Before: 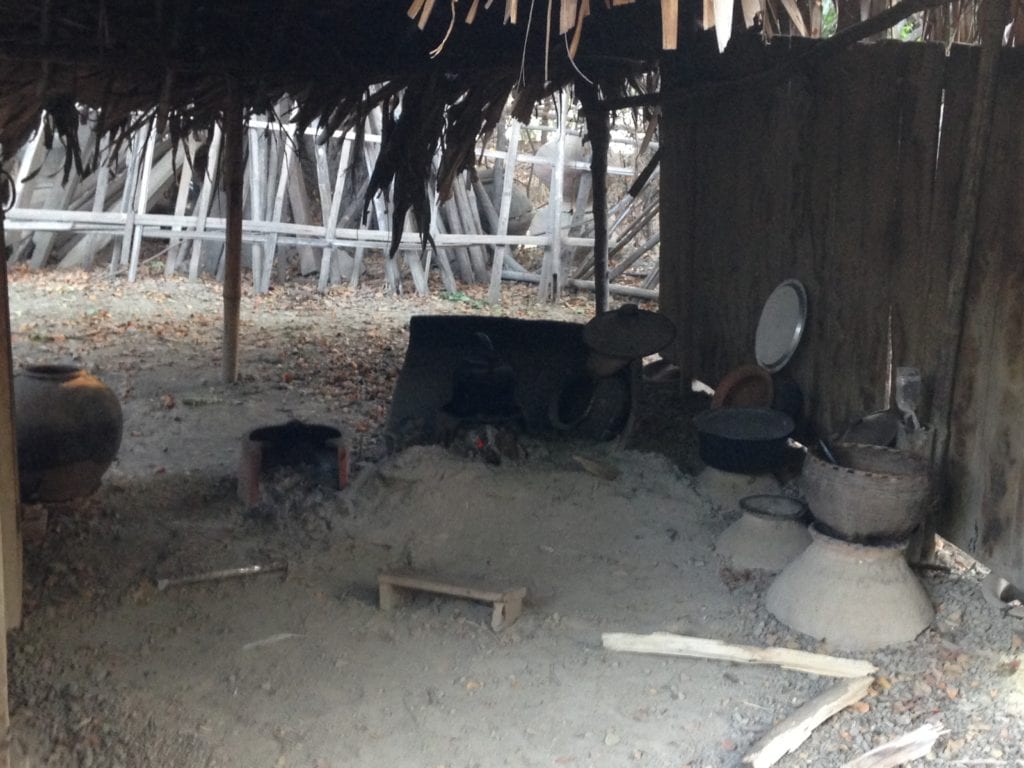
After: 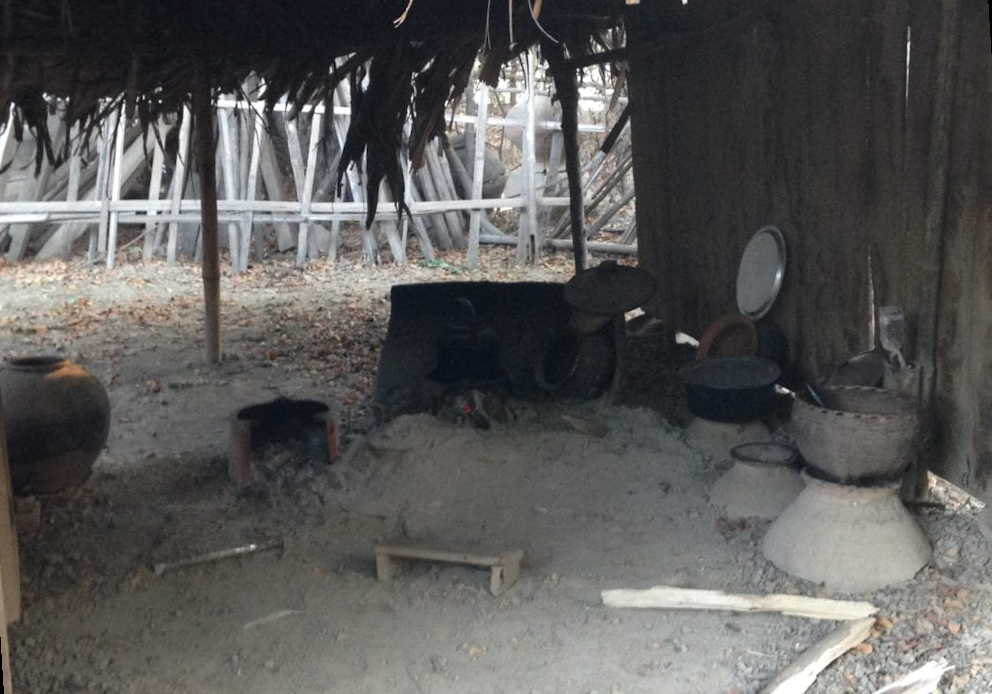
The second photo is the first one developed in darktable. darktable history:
rotate and perspective: rotation -3.52°, crop left 0.036, crop right 0.964, crop top 0.081, crop bottom 0.919
shadows and highlights: shadows 12, white point adjustment 1.2, soften with gaussian
